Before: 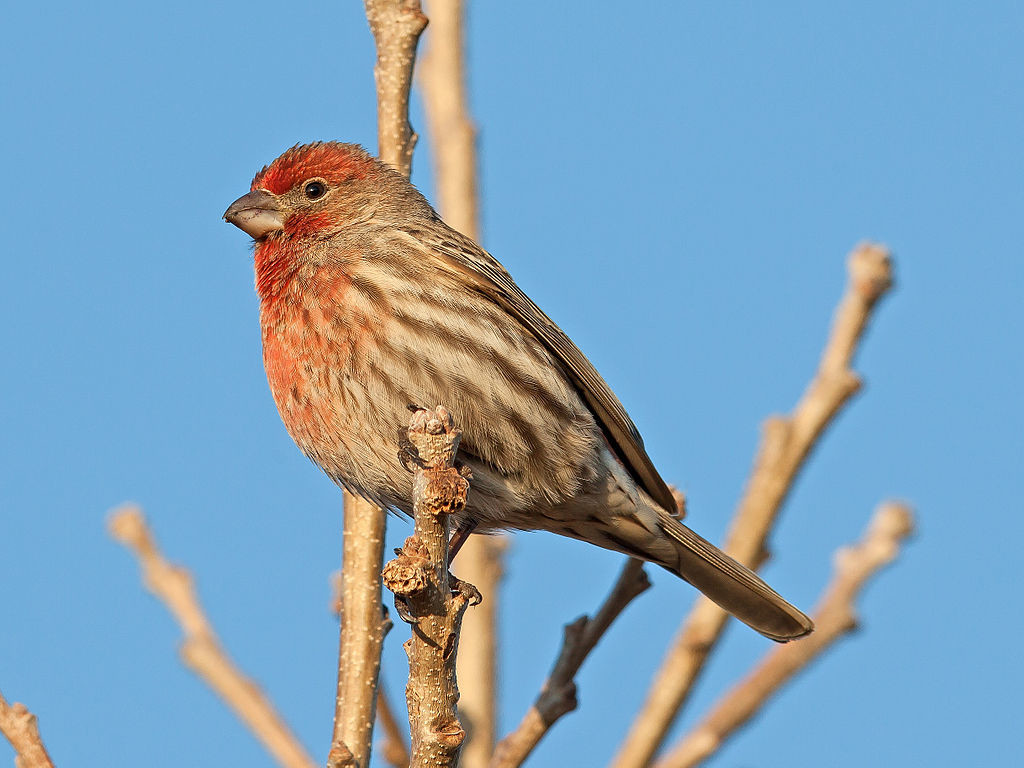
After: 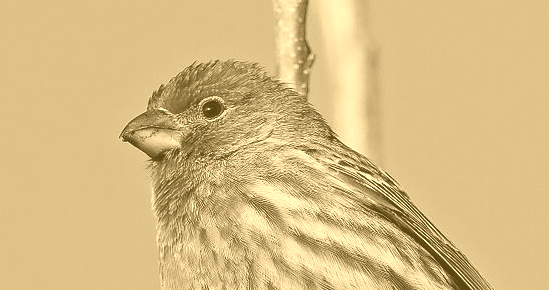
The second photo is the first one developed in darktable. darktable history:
velvia: on, module defaults
contrast brightness saturation: brightness -0.25, saturation 0.2
crop: left 10.121%, top 10.631%, right 36.218%, bottom 51.526%
white balance: red 1.004, blue 1.096
colorize: hue 36°, source mix 100%
filmic rgb: black relative exposure -7.65 EV, white relative exposure 4.56 EV, hardness 3.61
